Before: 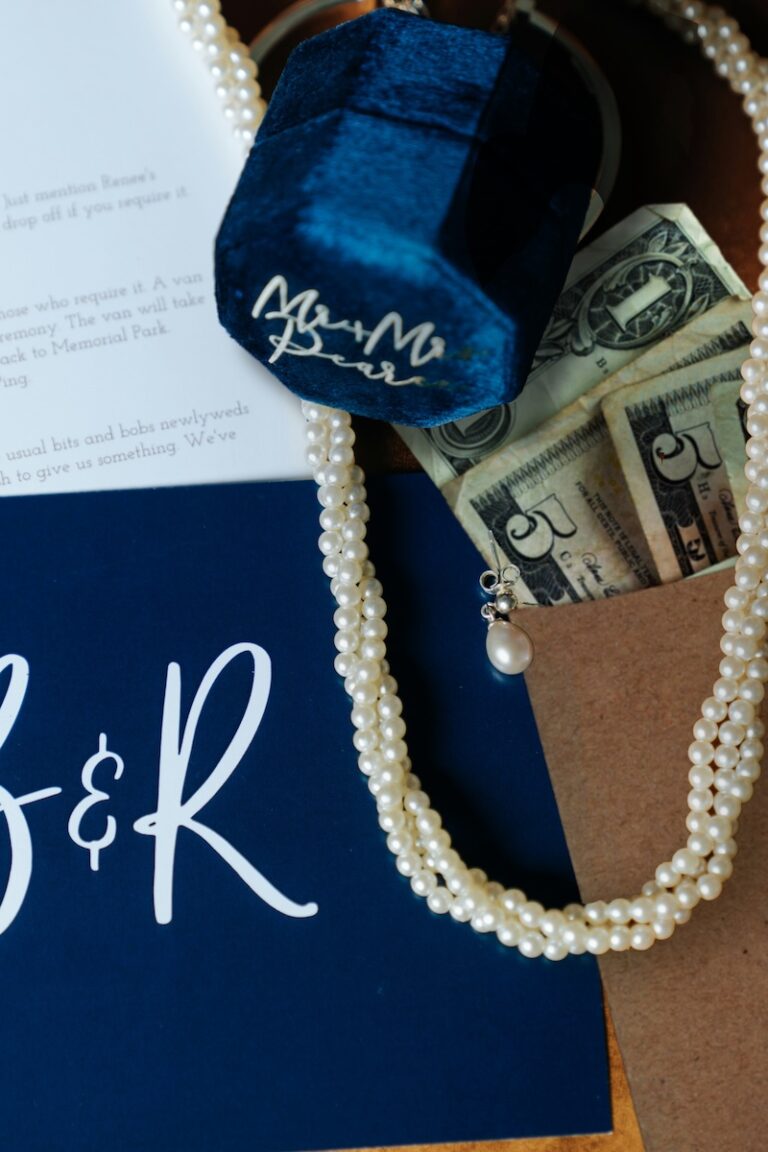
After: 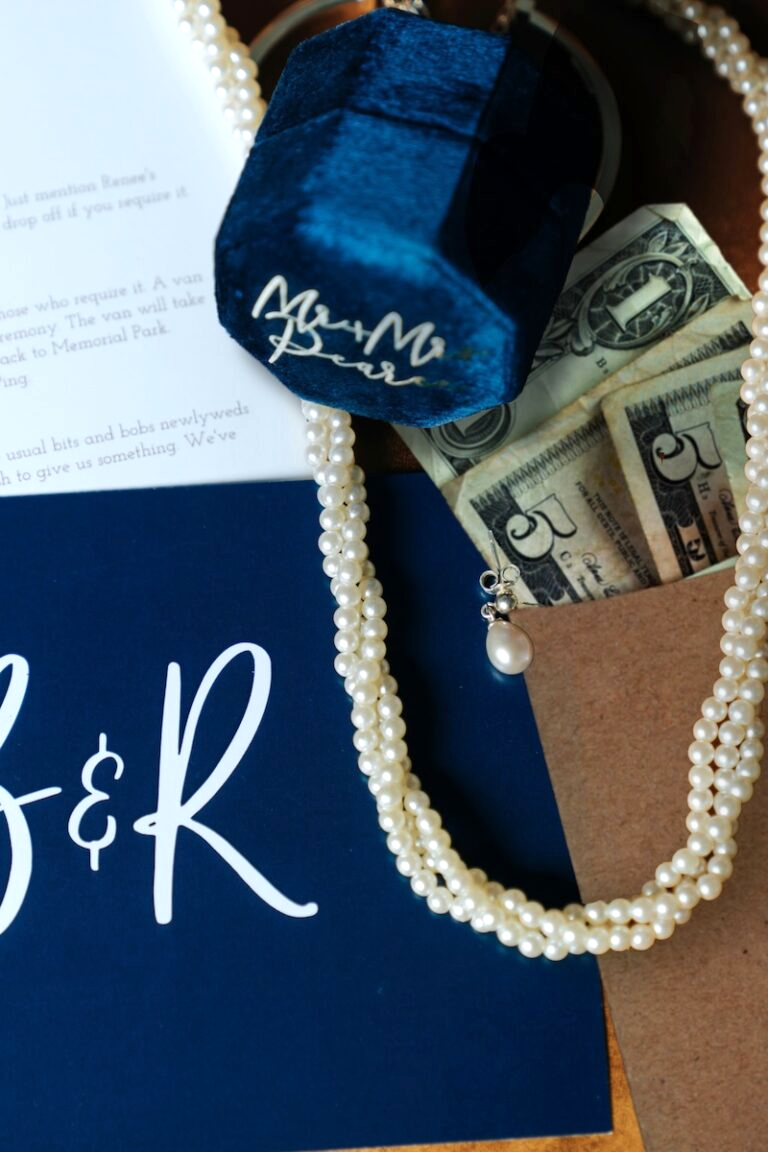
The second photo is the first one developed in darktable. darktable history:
exposure: exposure 0.297 EV, compensate exposure bias true, compensate highlight preservation false
